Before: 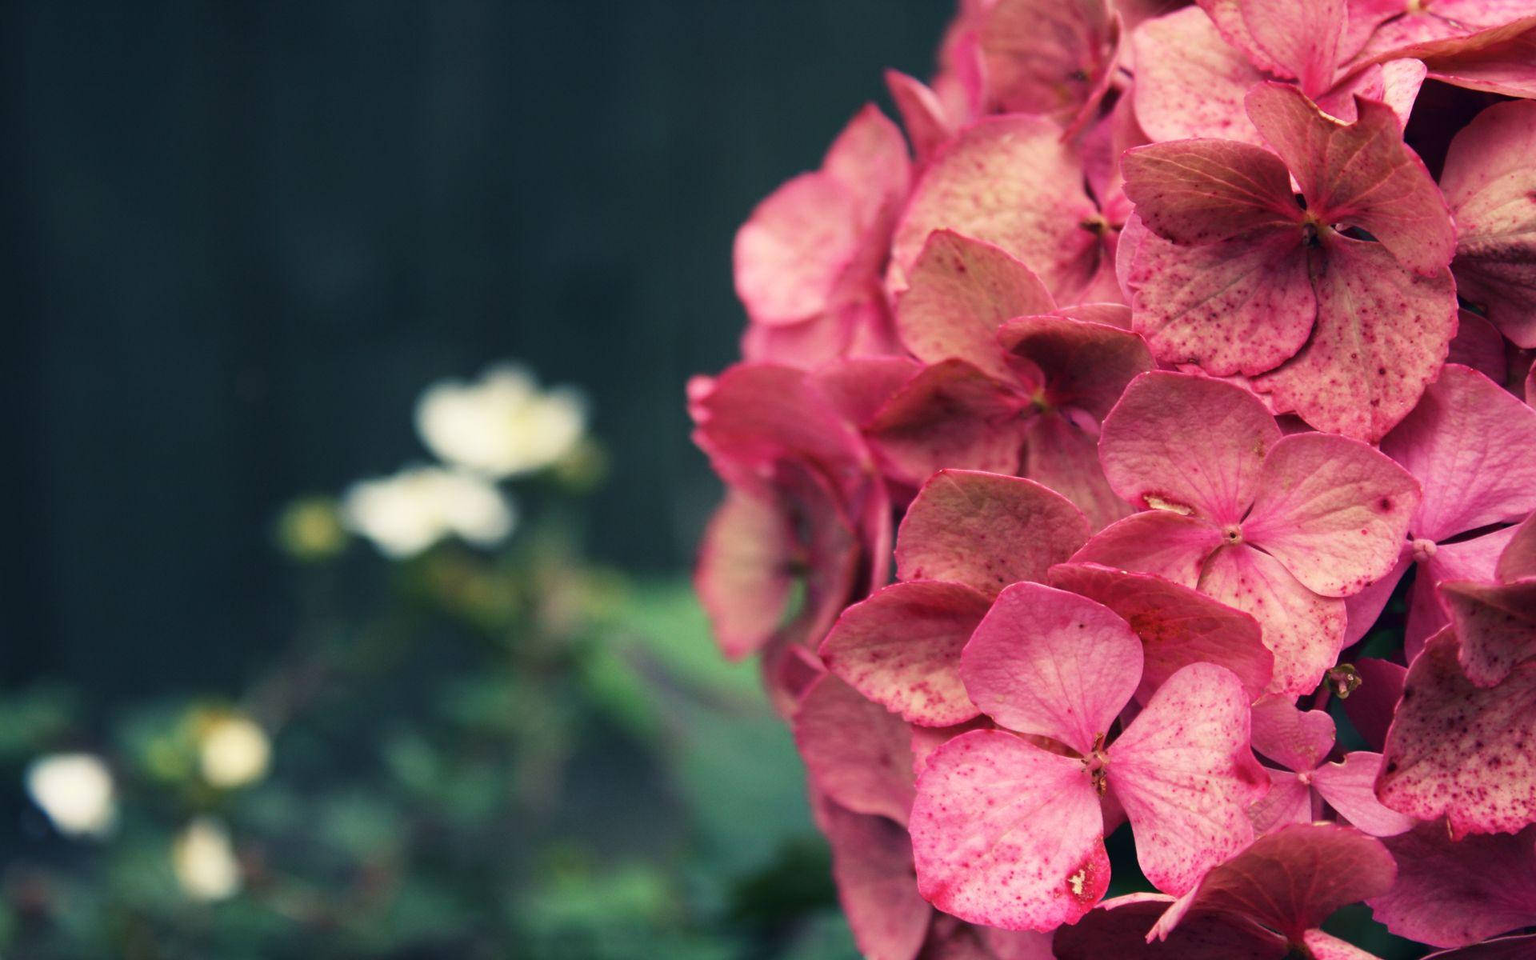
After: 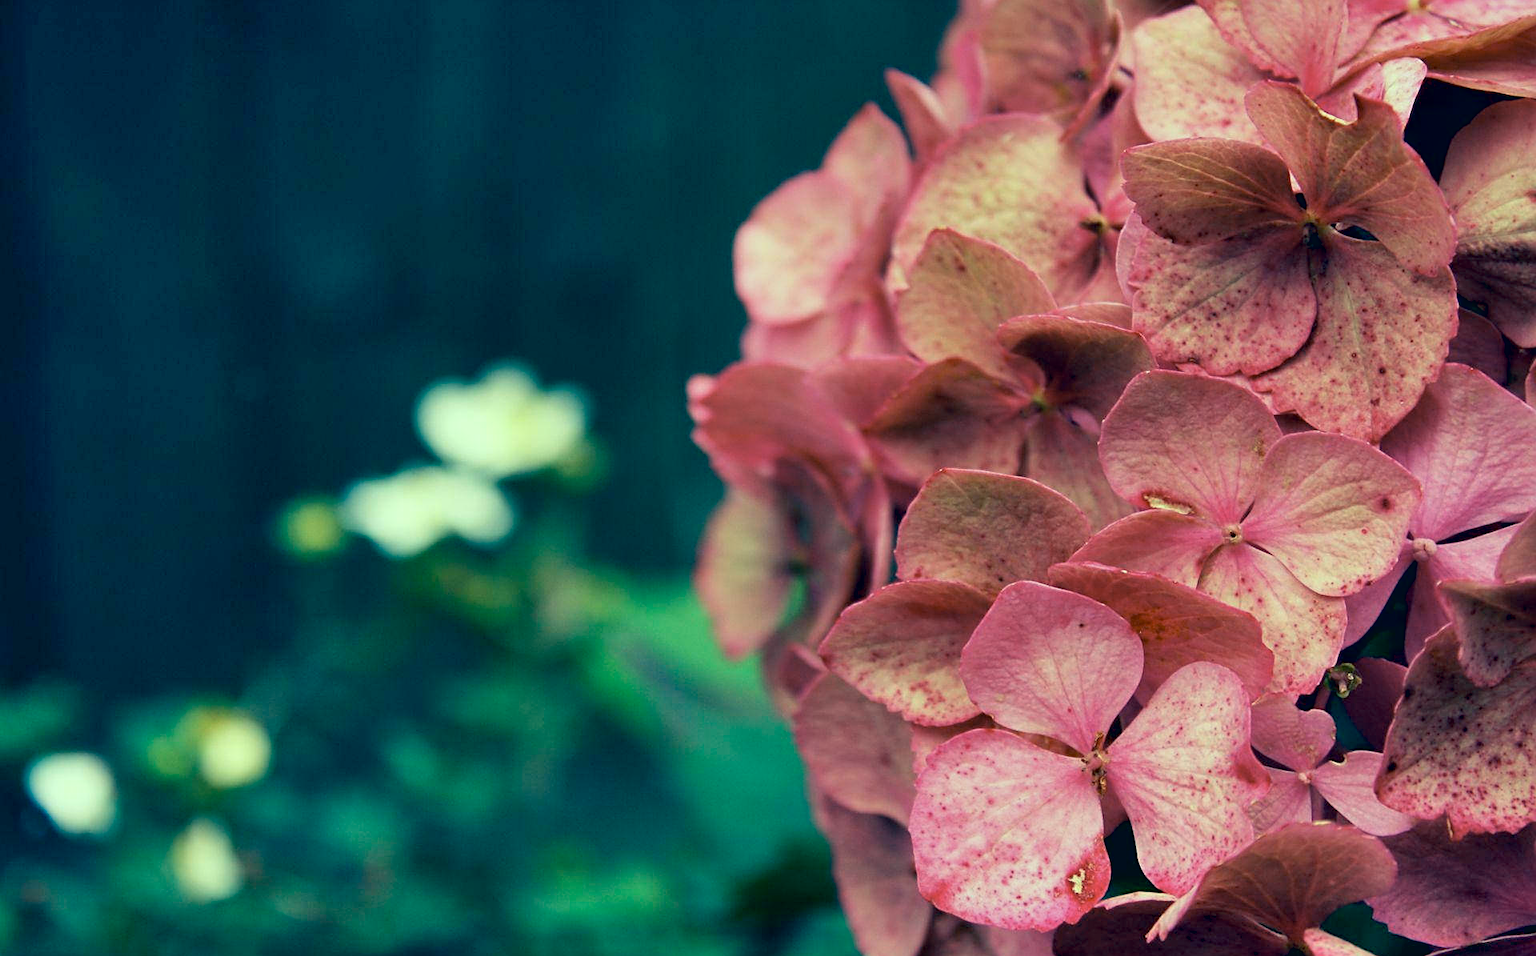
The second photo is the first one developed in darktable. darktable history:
sharpen: on, module defaults
shadows and highlights: shadows 43.65, white point adjustment -1.47, soften with gaussian
crop: top 0.164%, bottom 0.158%
exposure: black level correction 0.008, exposure 0.098 EV, compensate exposure bias true, compensate highlight preservation false
color correction: highlights a* -19.33, highlights b* 9.8, shadows a* -19.68, shadows b* -10.17
tone equalizer: edges refinement/feathering 500, mask exposure compensation -1.57 EV, preserve details no
